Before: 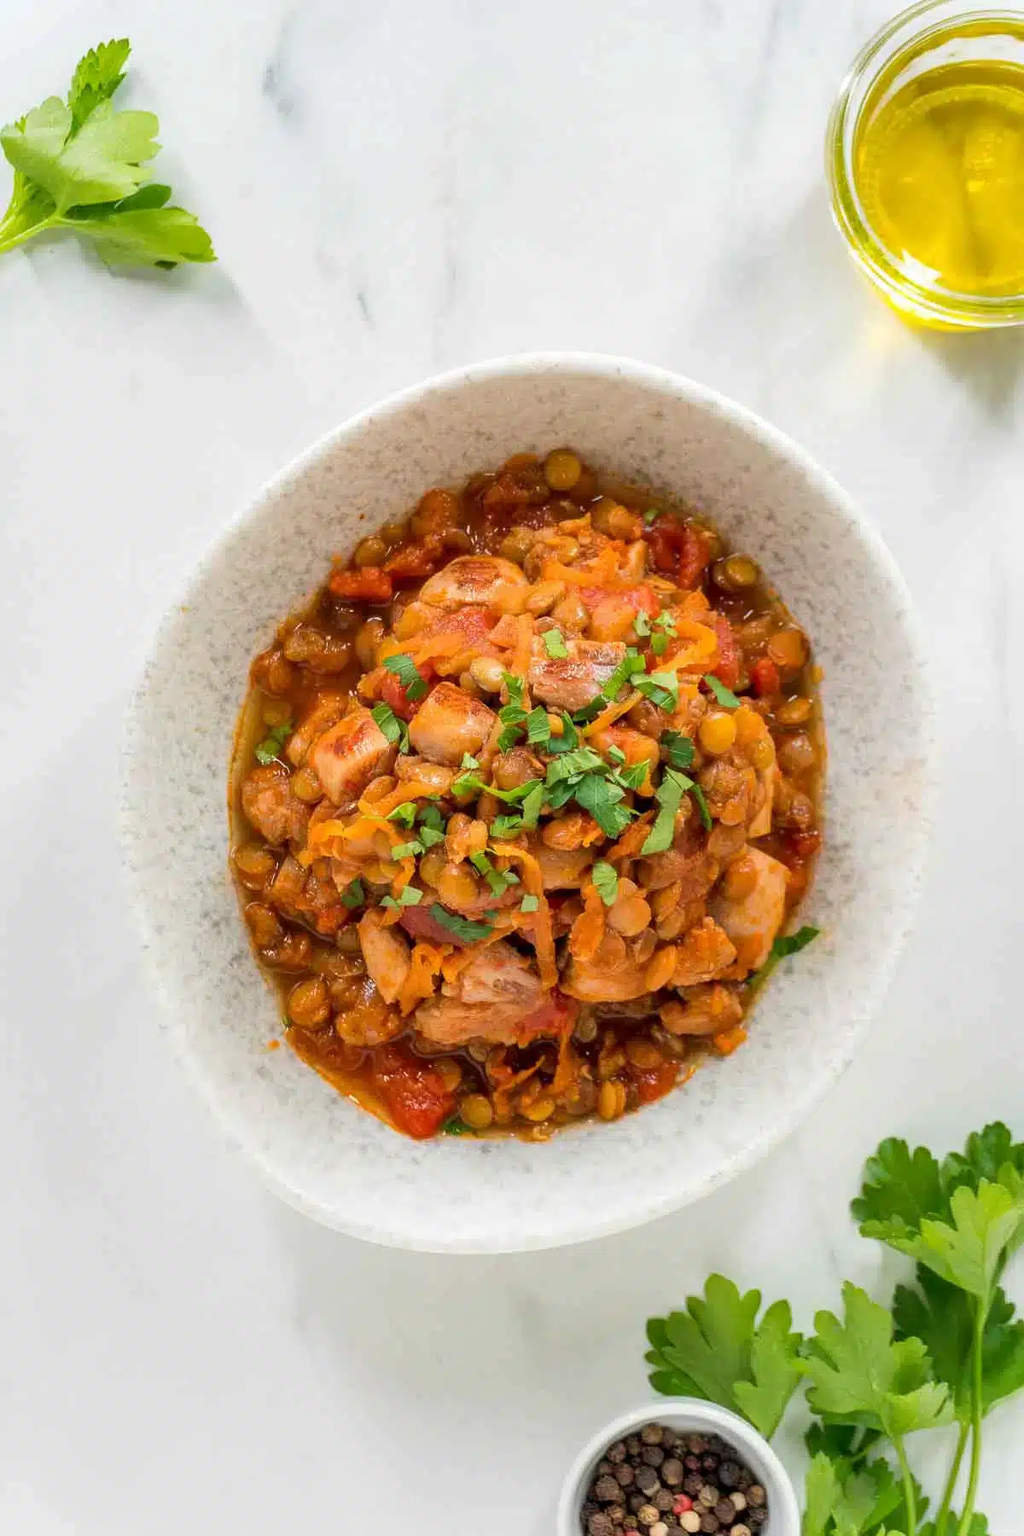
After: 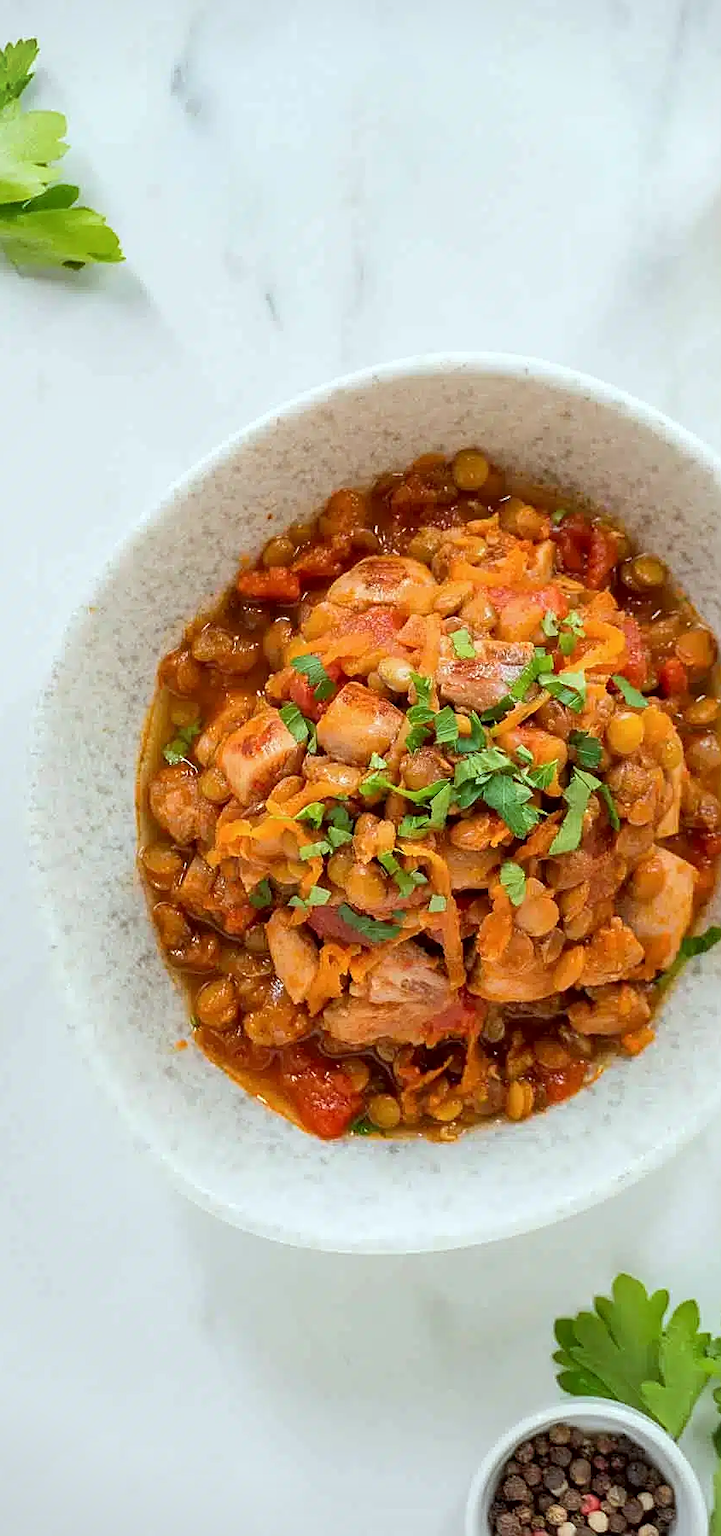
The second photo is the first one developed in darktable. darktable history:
color correction: highlights a* -4.99, highlights b* -4.51, shadows a* 3.84, shadows b* 4.2
vignetting: fall-off start 92.62%, unbound false
crop and rotate: left 9.066%, right 20.359%
sharpen: on, module defaults
